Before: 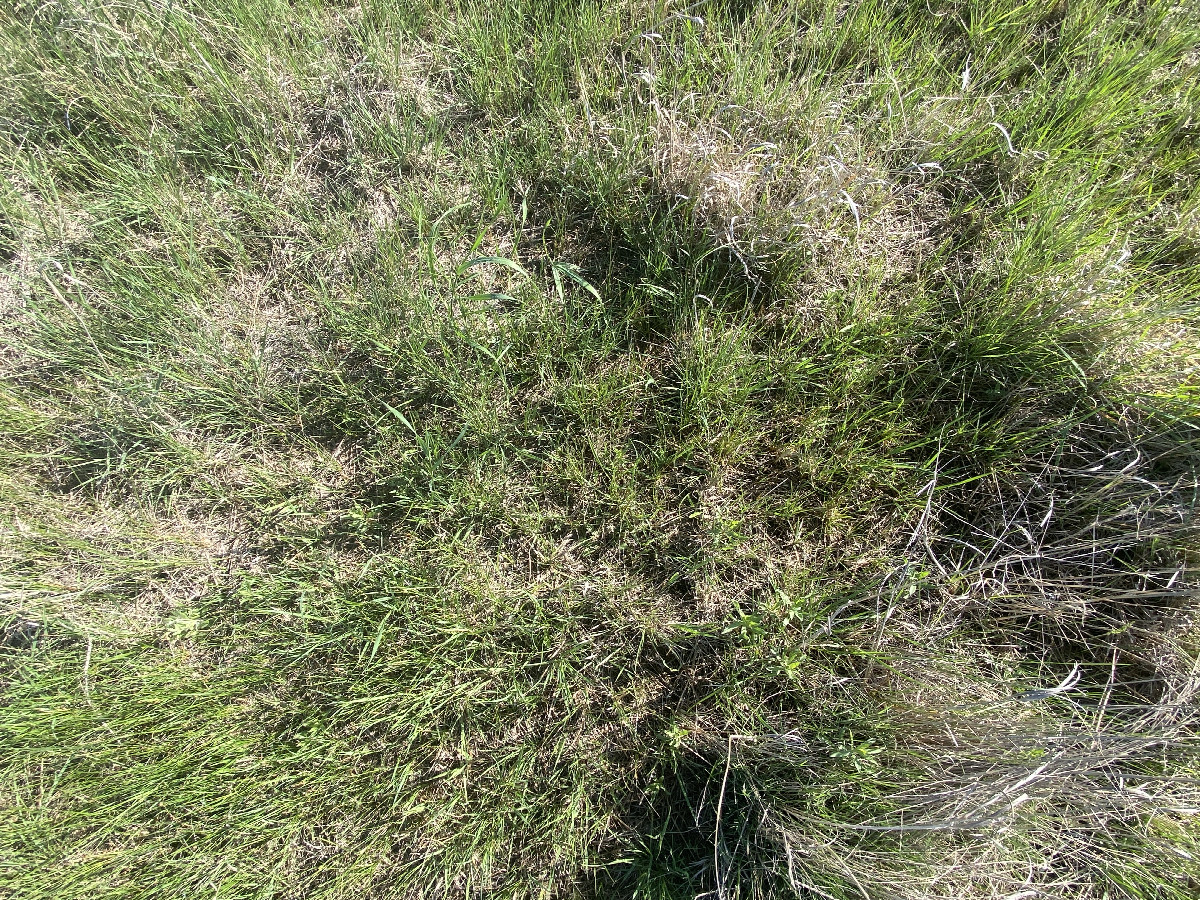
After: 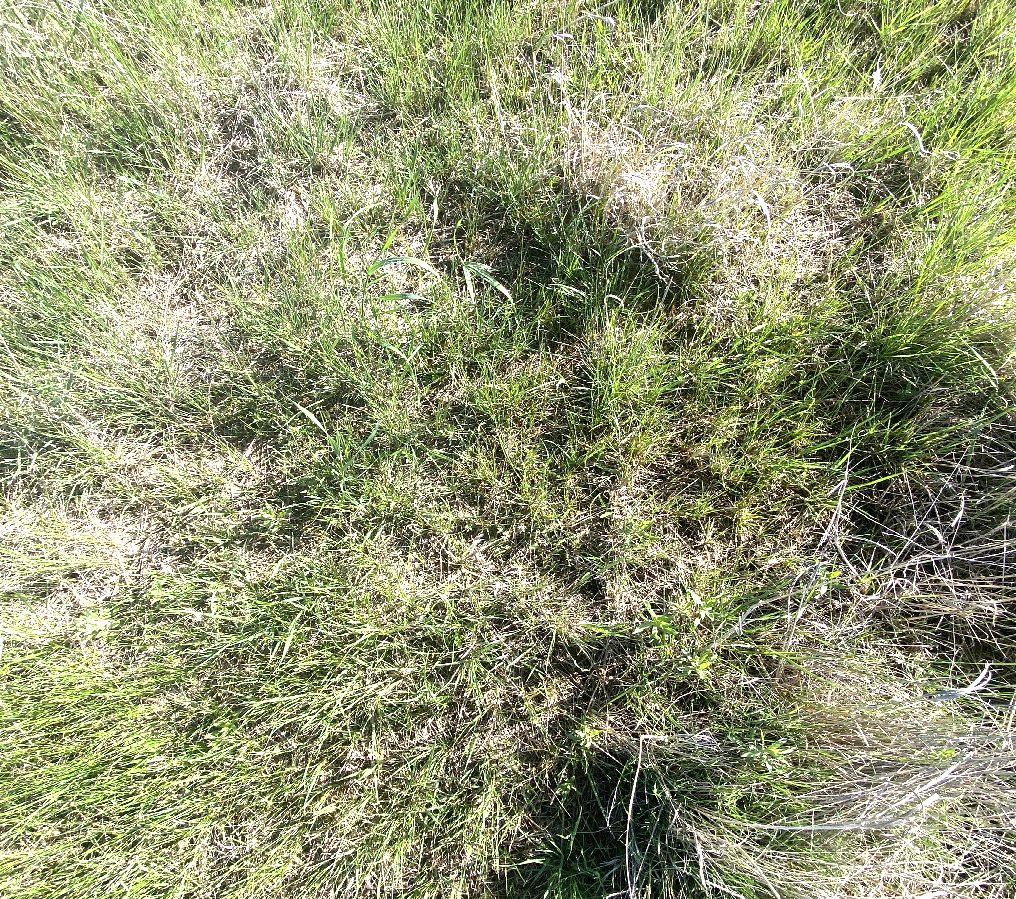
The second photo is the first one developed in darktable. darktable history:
levels: gray 59.34%, levels [0, 0.394, 0.787]
crop: left 7.466%, right 7.84%
